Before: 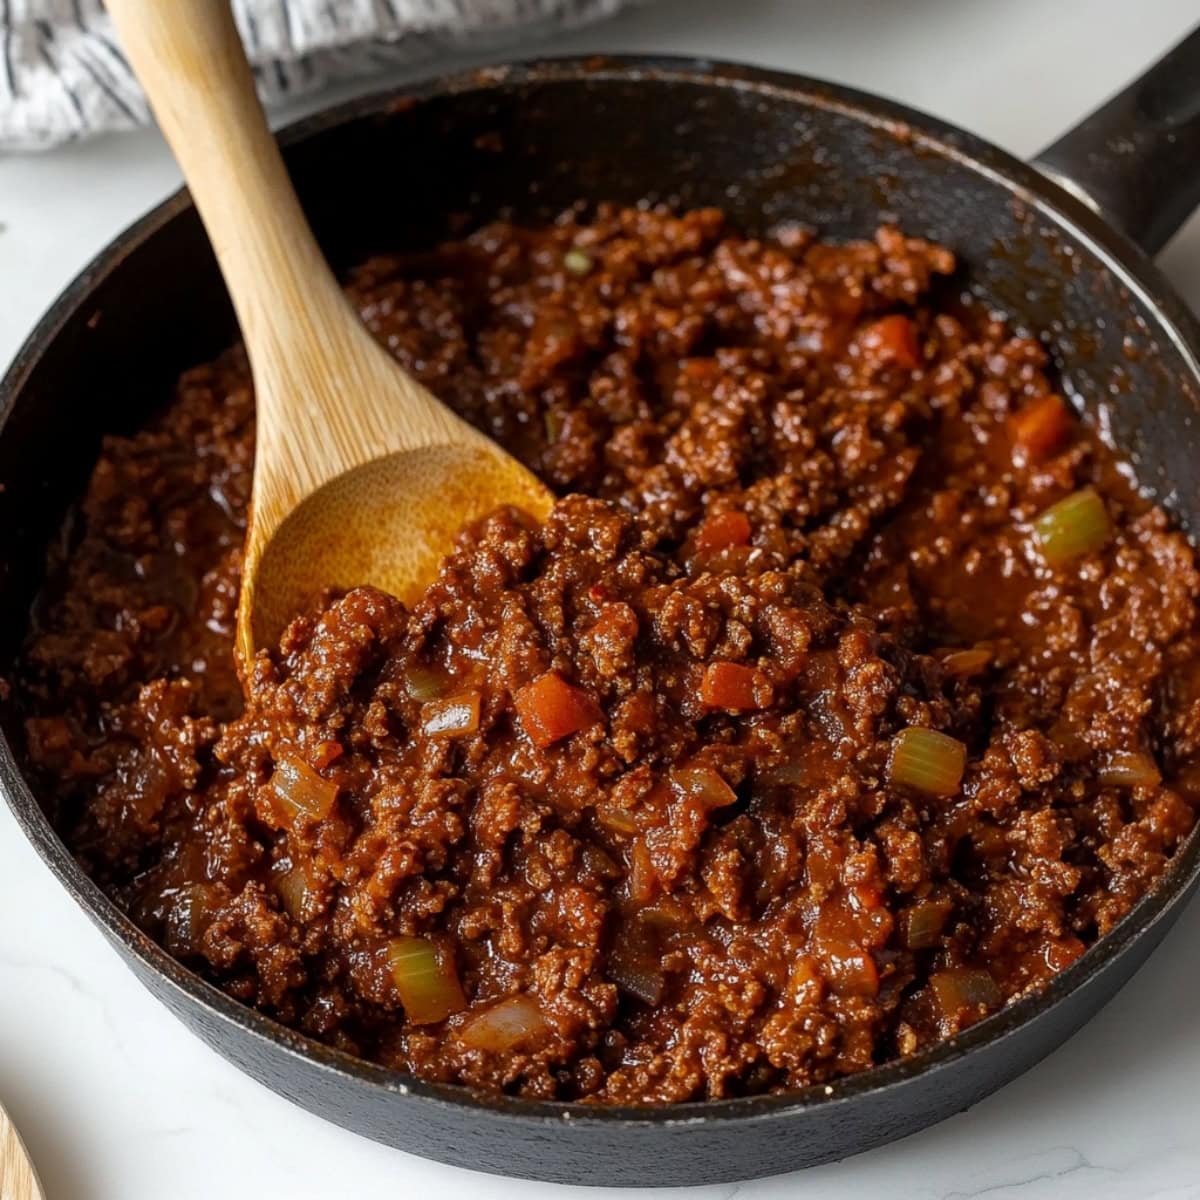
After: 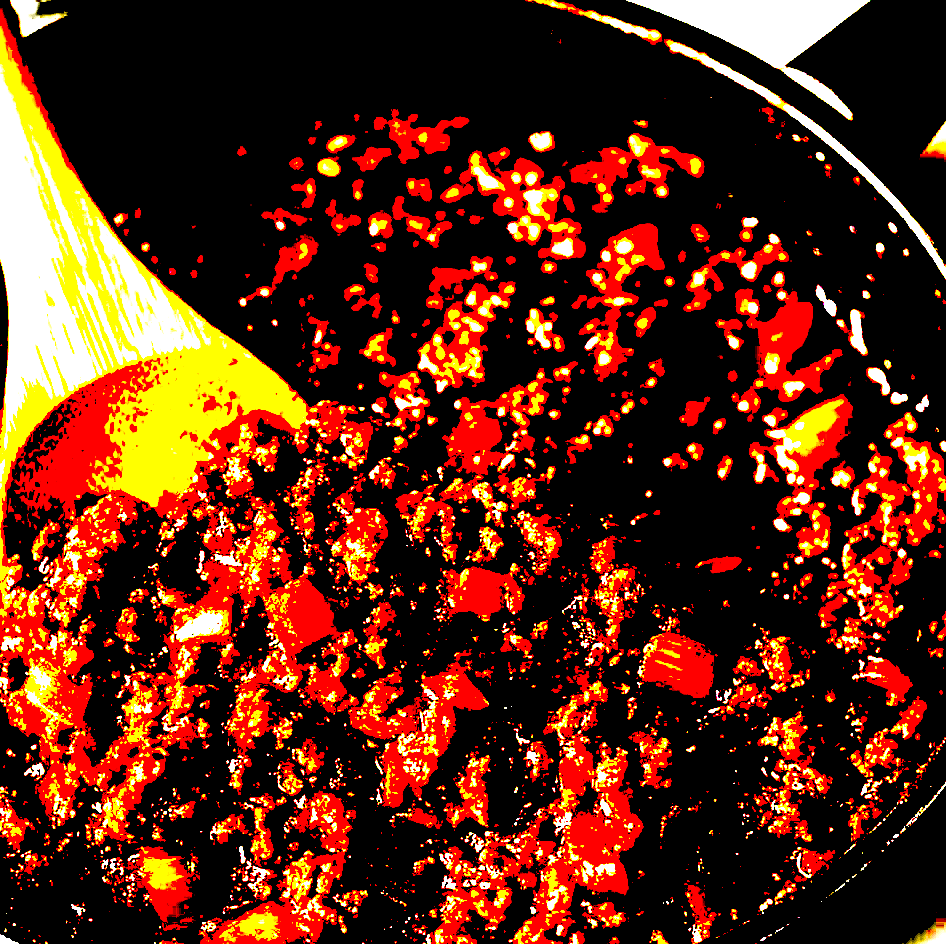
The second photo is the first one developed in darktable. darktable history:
crop and rotate: left 20.74%, top 7.912%, right 0.375%, bottom 13.378%
exposure: black level correction 0.1, exposure 3 EV, compensate highlight preservation false
tone equalizer: -8 EV -1.08 EV, -7 EV -1.01 EV, -6 EV -0.867 EV, -5 EV -0.578 EV, -3 EV 0.578 EV, -2 EV 0.867 EV, -1 EV 1.01 EV, +0 EV 1.08 EV, edges refinement/feathering 500, mask exposure compensation -1.57 EV, preserve details no
contrast brightness saturation: contrast 0.13, brightness -0.05, saturation 0.16
color balance: lift [1, 0.998, 1.001, 1.002], gamma [1, 1.02, 1, 0.98], gain [1, 1.02, 1.003, 0.98]
